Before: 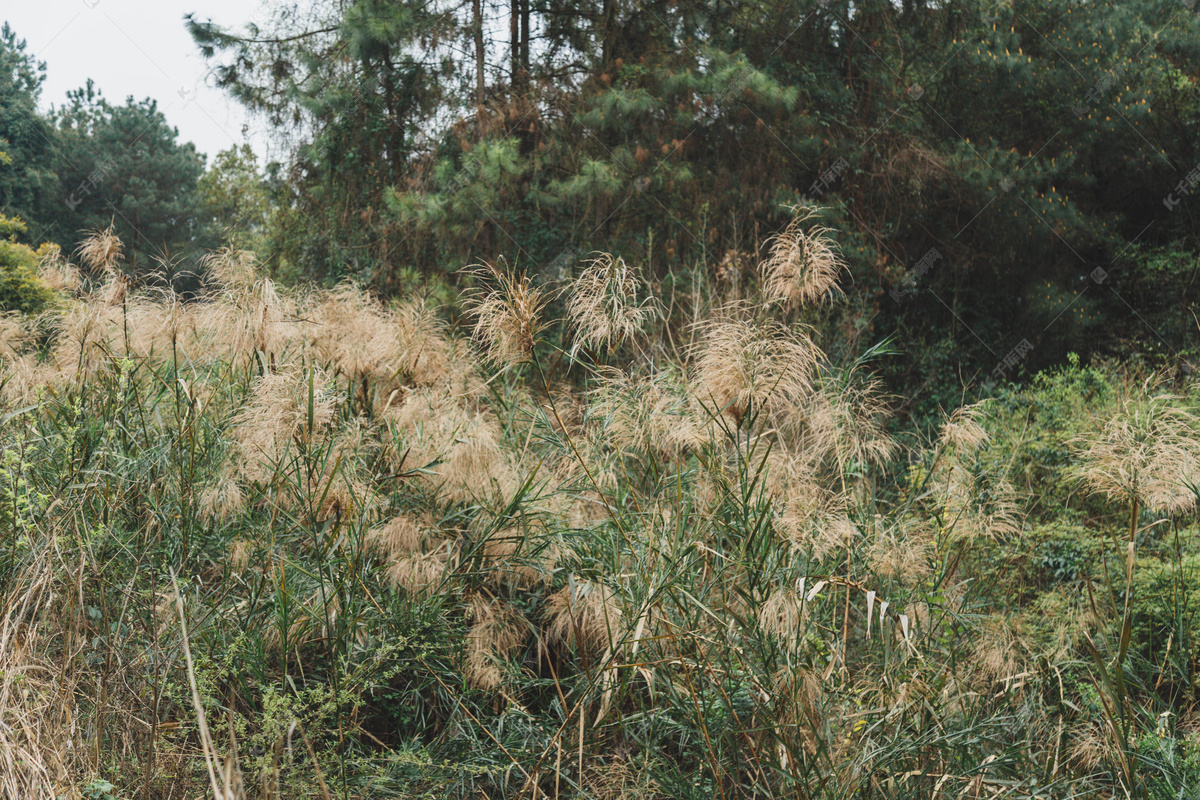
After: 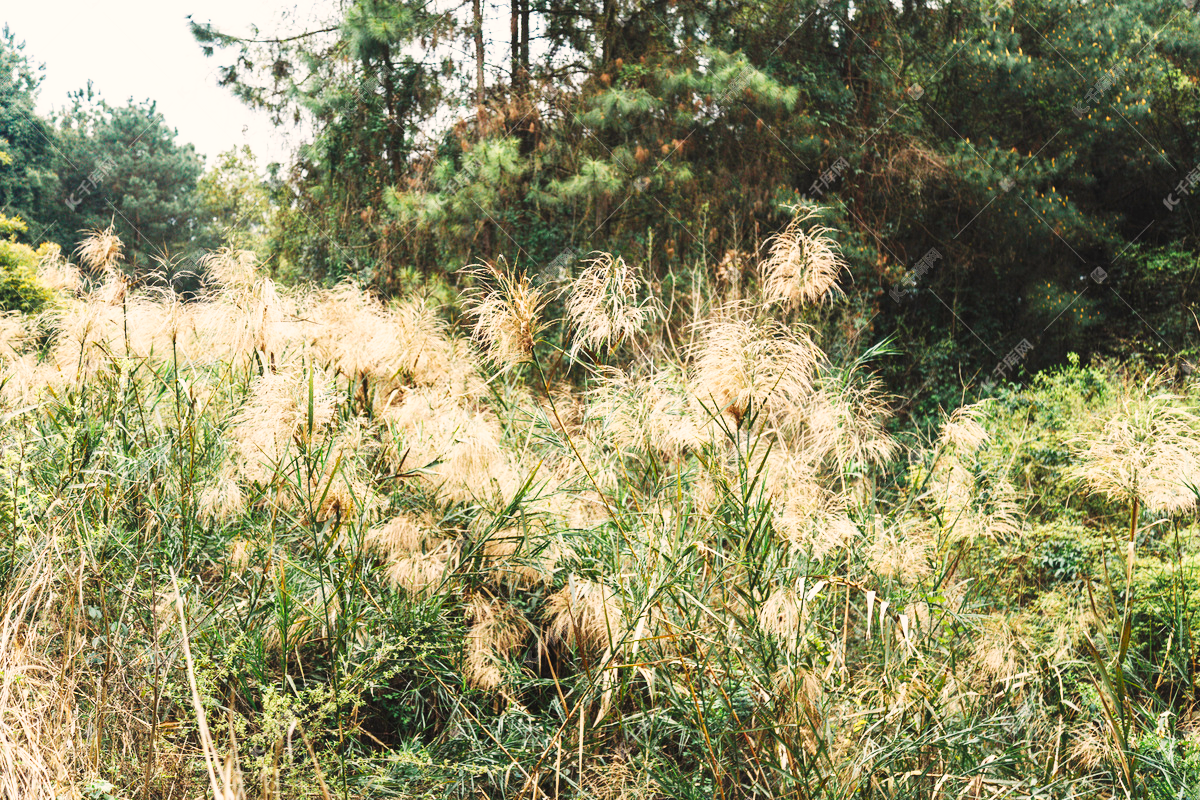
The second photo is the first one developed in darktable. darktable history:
base curve: curves: ch0 [(0, 0) (0.007, 0.004) (0.027, 0.03) (0.046, 0.07) (0.207, 0.54) (0.442, 0.872) (0.673, 0.972) (1, 1)], preserve colors none
color correction: highlights a* 3.71, highlights b* 5.11
